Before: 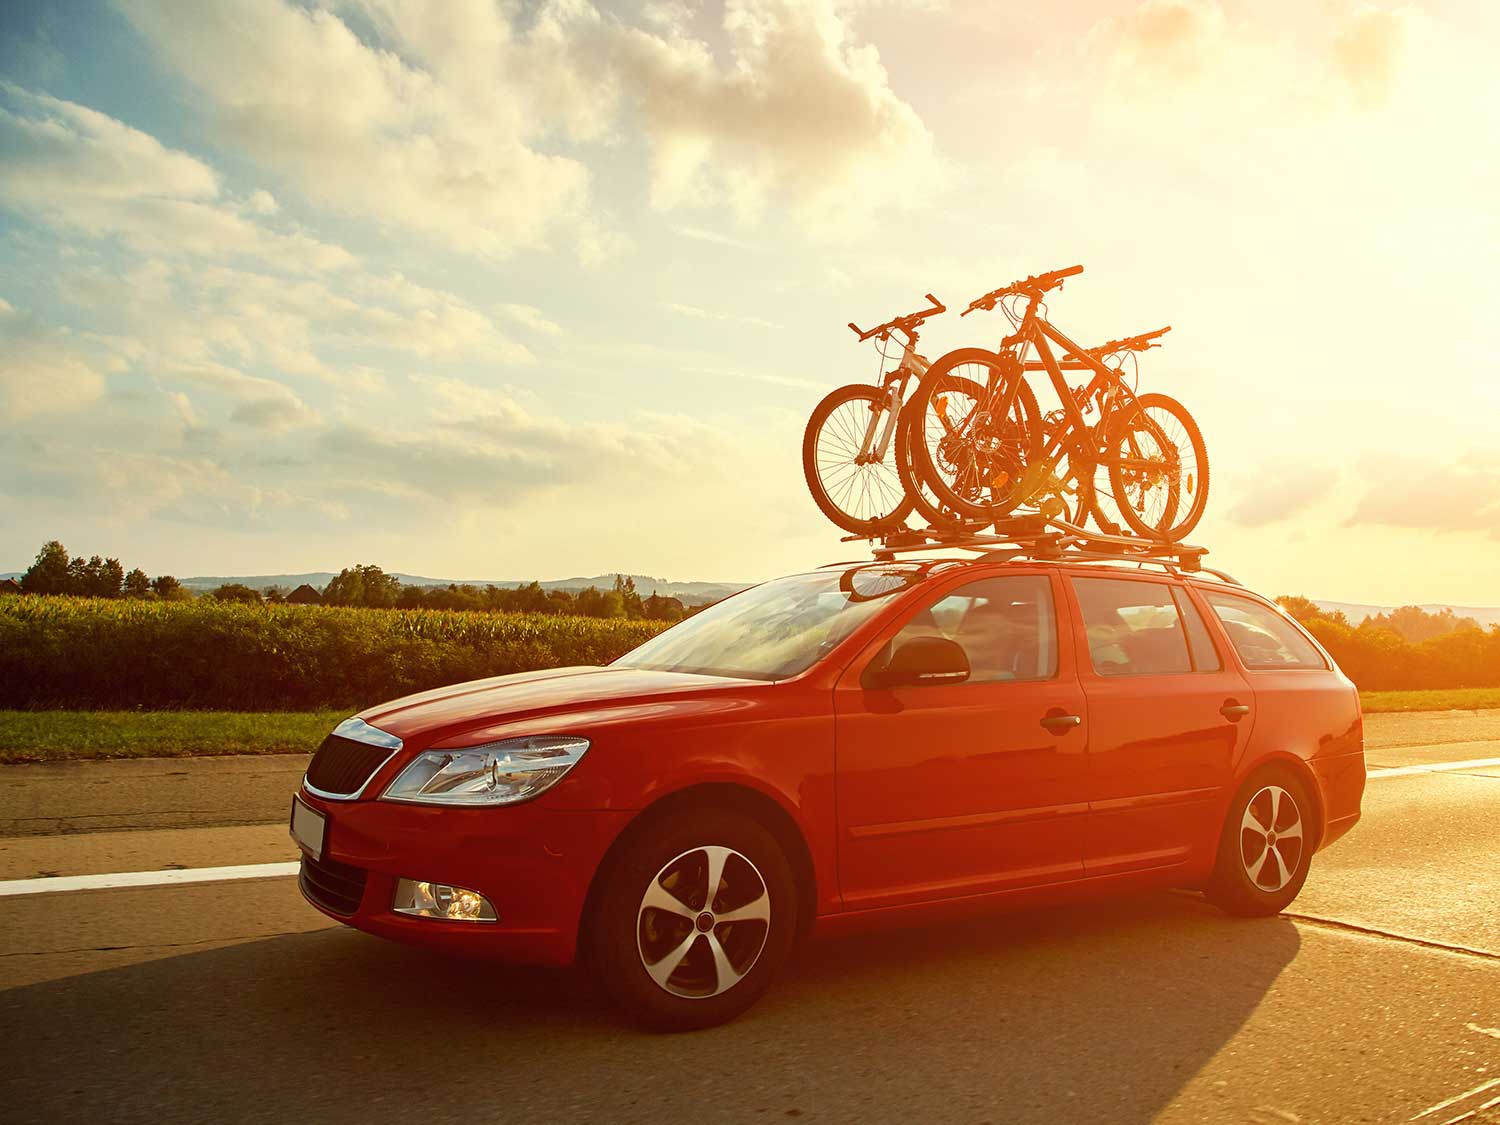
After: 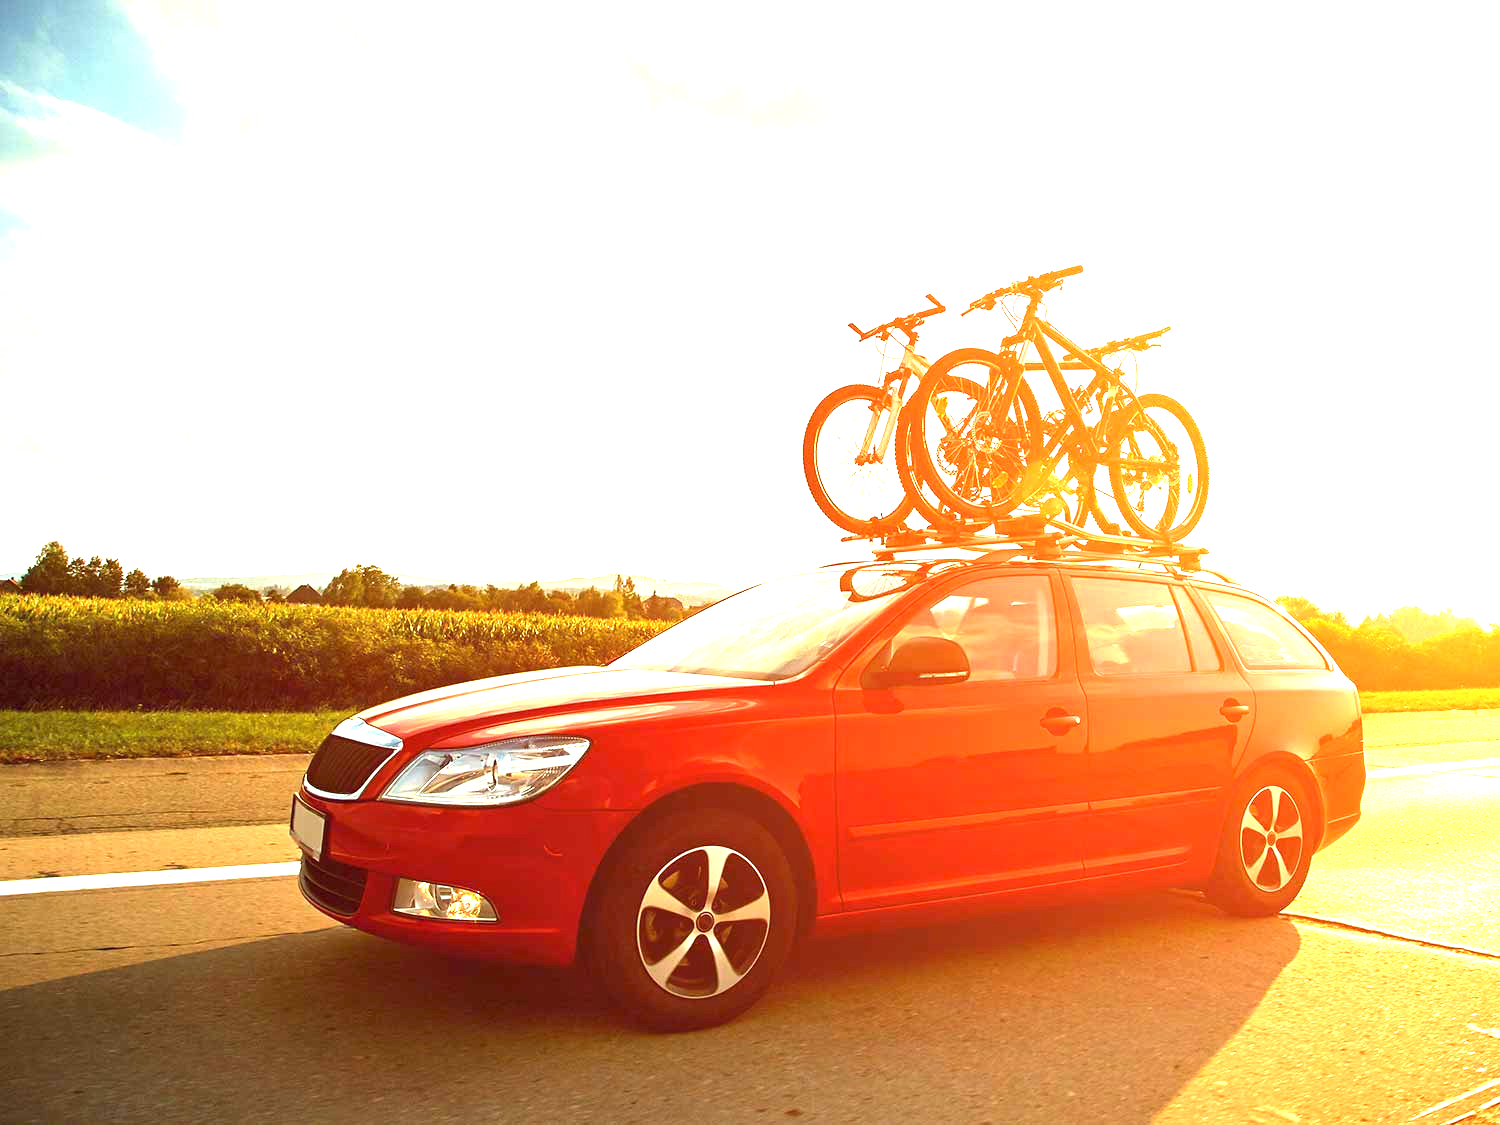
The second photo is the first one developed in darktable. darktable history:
exposure: black level correction 0, exposure 1.666 EV, compensate exposure bias true, compensate highlight preservation false
